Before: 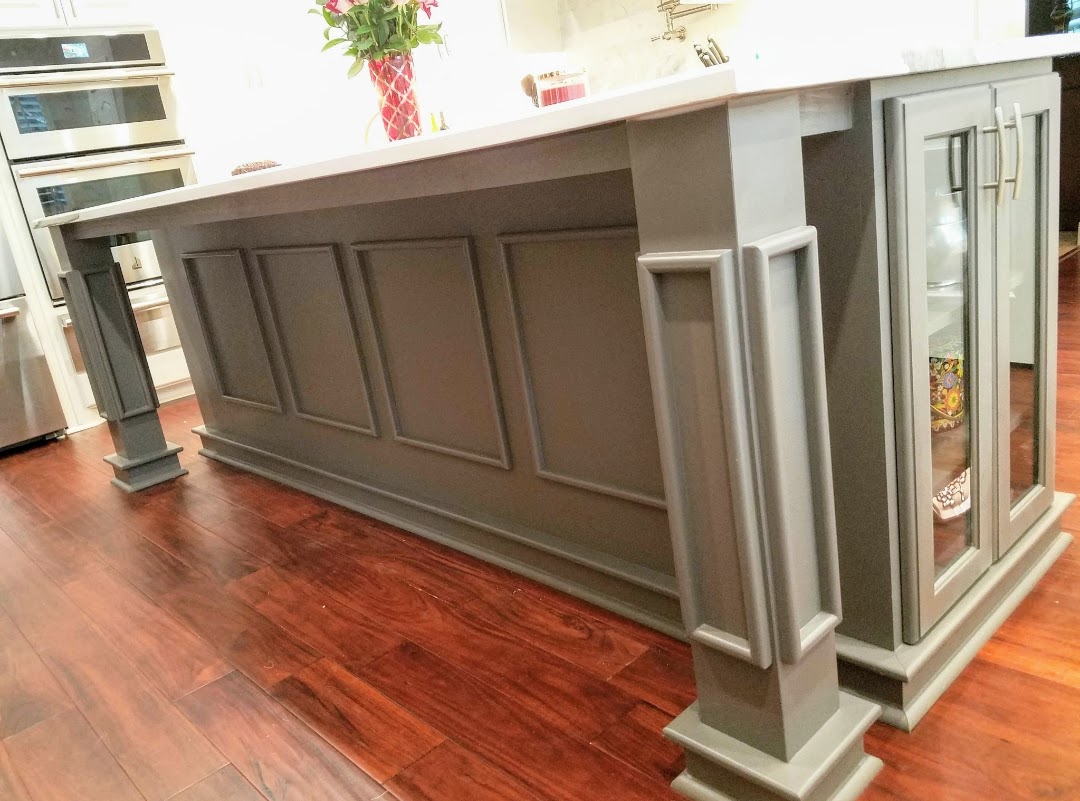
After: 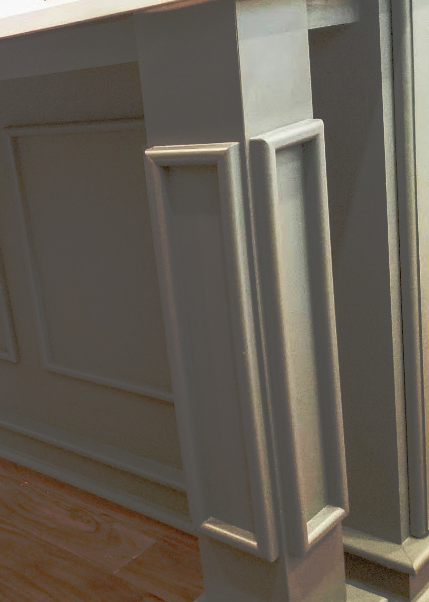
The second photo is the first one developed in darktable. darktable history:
base curve: curves: ch0 [(0, 0) (0.297, 0.298) (1, 1)], preserve colors none
tone curve: curves: ch0 [(0, 0) (0.003, 0.032) (0.53, 0.368) (0.901, 0.866) (1, 1)], preserve colors none
crop: left 45.721%, top 13.393%, right 14.118%, bottom 10.01%
